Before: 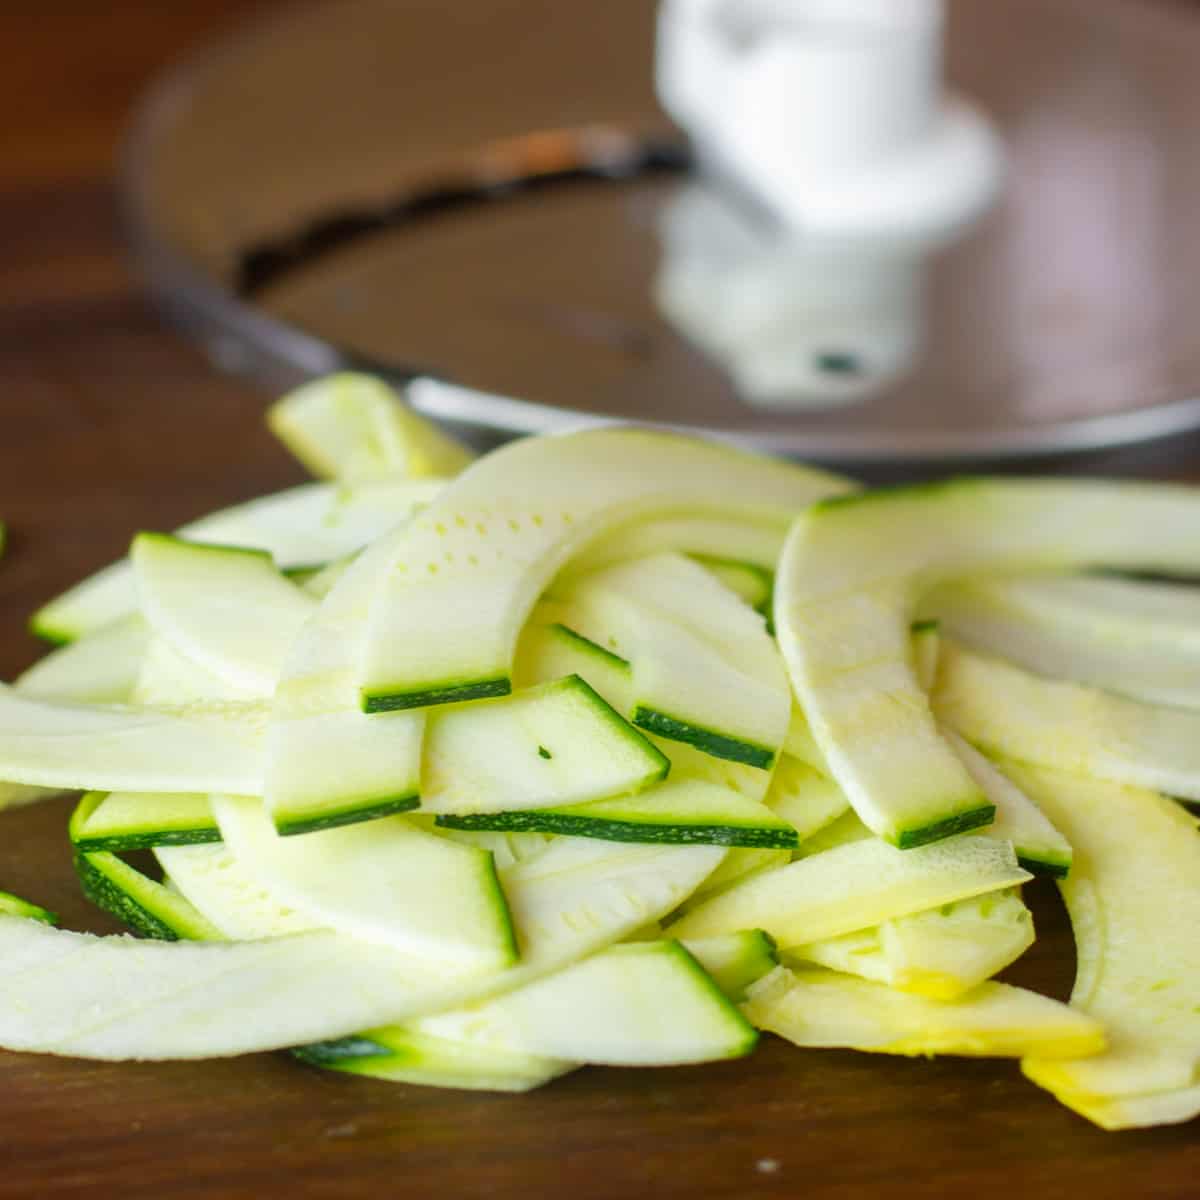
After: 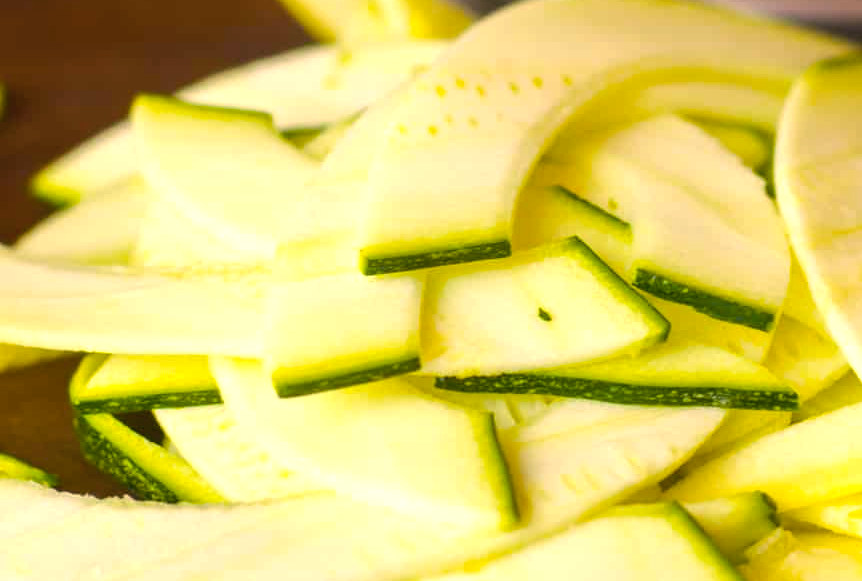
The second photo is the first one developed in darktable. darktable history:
color correction: highlights a* 39.31, highlights b* 39.91, saturation 0.687
color balance rgb: highlights gain › chroma 4.111%, highlights gain › hue 199.21°, linear chroma grading › global chroma 15.135%, perceptual saturation grading › global saturation 30.205%, perceptual brilliance grading › highlights 8.677%, perceptual brilliance grading › mid-tones 3.441%, perceptual brilliance grading › shadows 1.935%, global vibrance 20%
crop: top 36.542%, right 28.162%, bottom 15.014%
